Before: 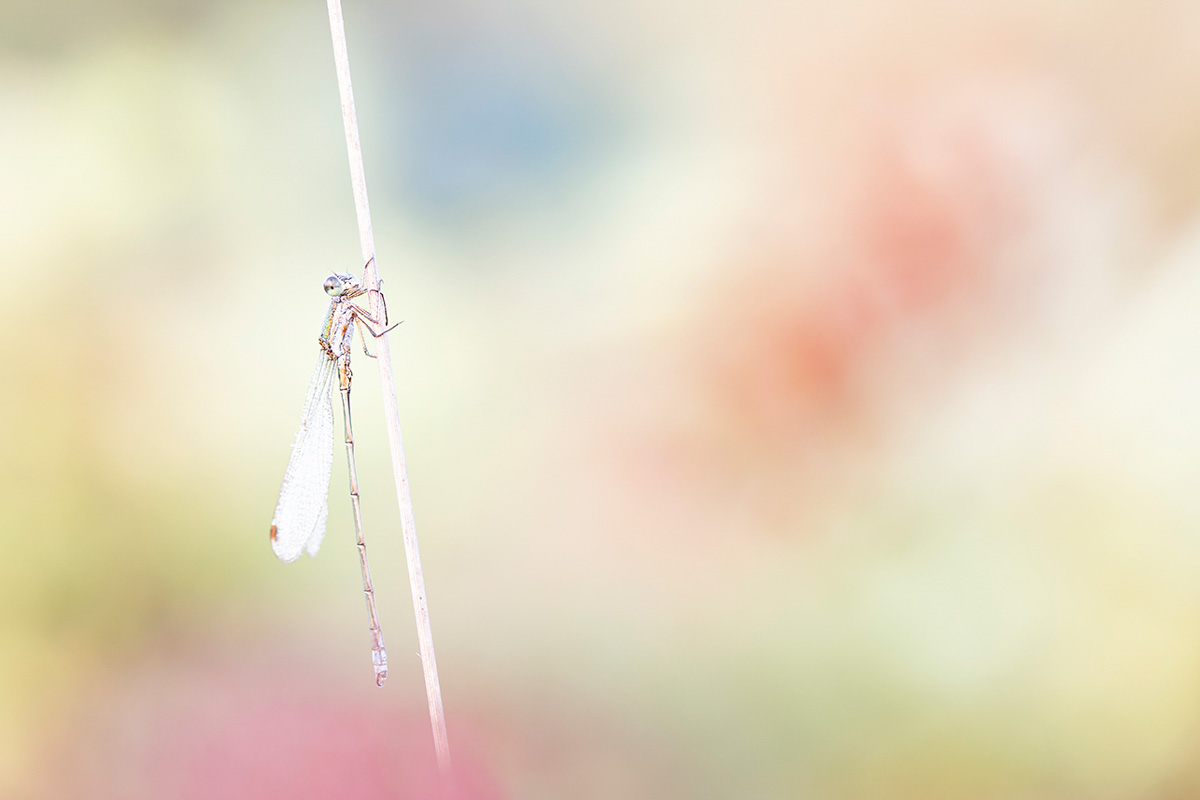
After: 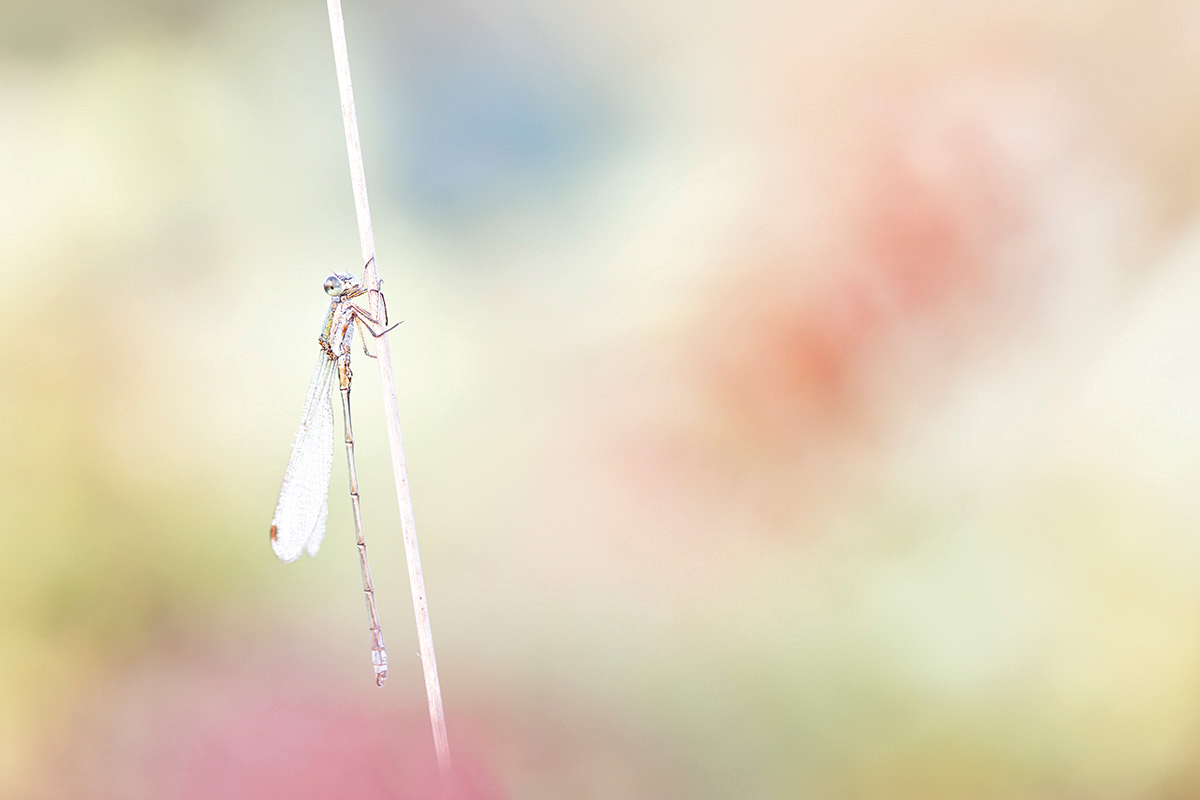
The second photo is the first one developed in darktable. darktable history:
contrast brightness saturation: contrast 0.032, brightness -0.033
local contrast: mode bilateral grid, contrast 29, coarseness 17, detail 115%, midtone range 0.2
